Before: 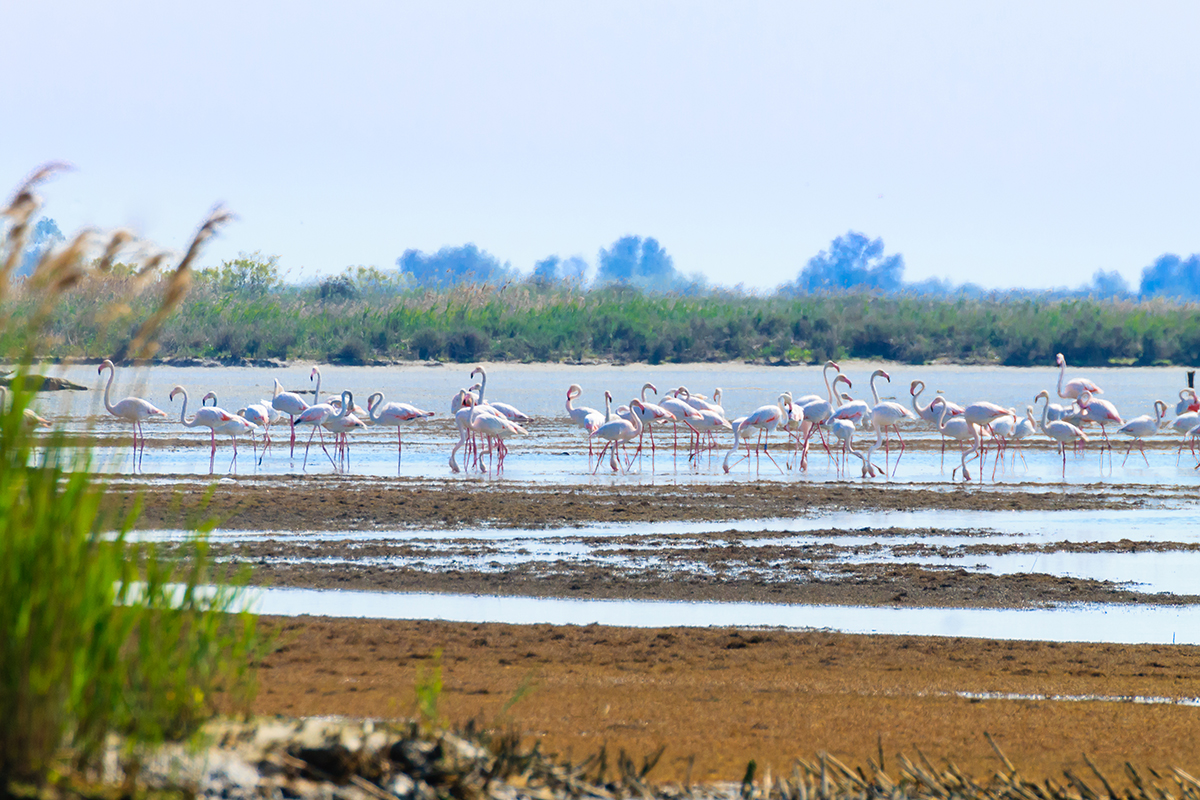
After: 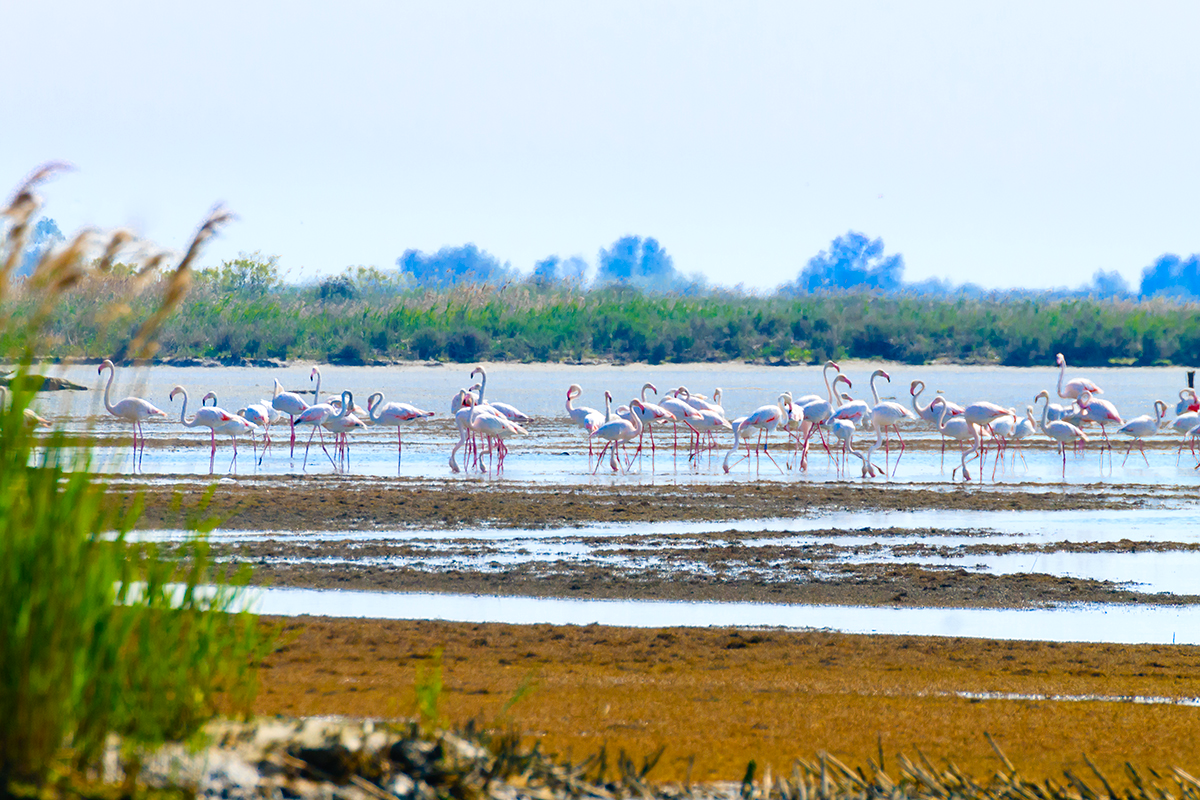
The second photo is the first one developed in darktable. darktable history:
color balance rgb: shadows lift › chroma 2.063%, shadows lift › hue 215.02°, perceptual saturation grading › global saturation 0.482%, perceptual saturation grading › mid-tones 6.449%, perceptual saturation grading › shadows 71.497%, contrast 4.847%
